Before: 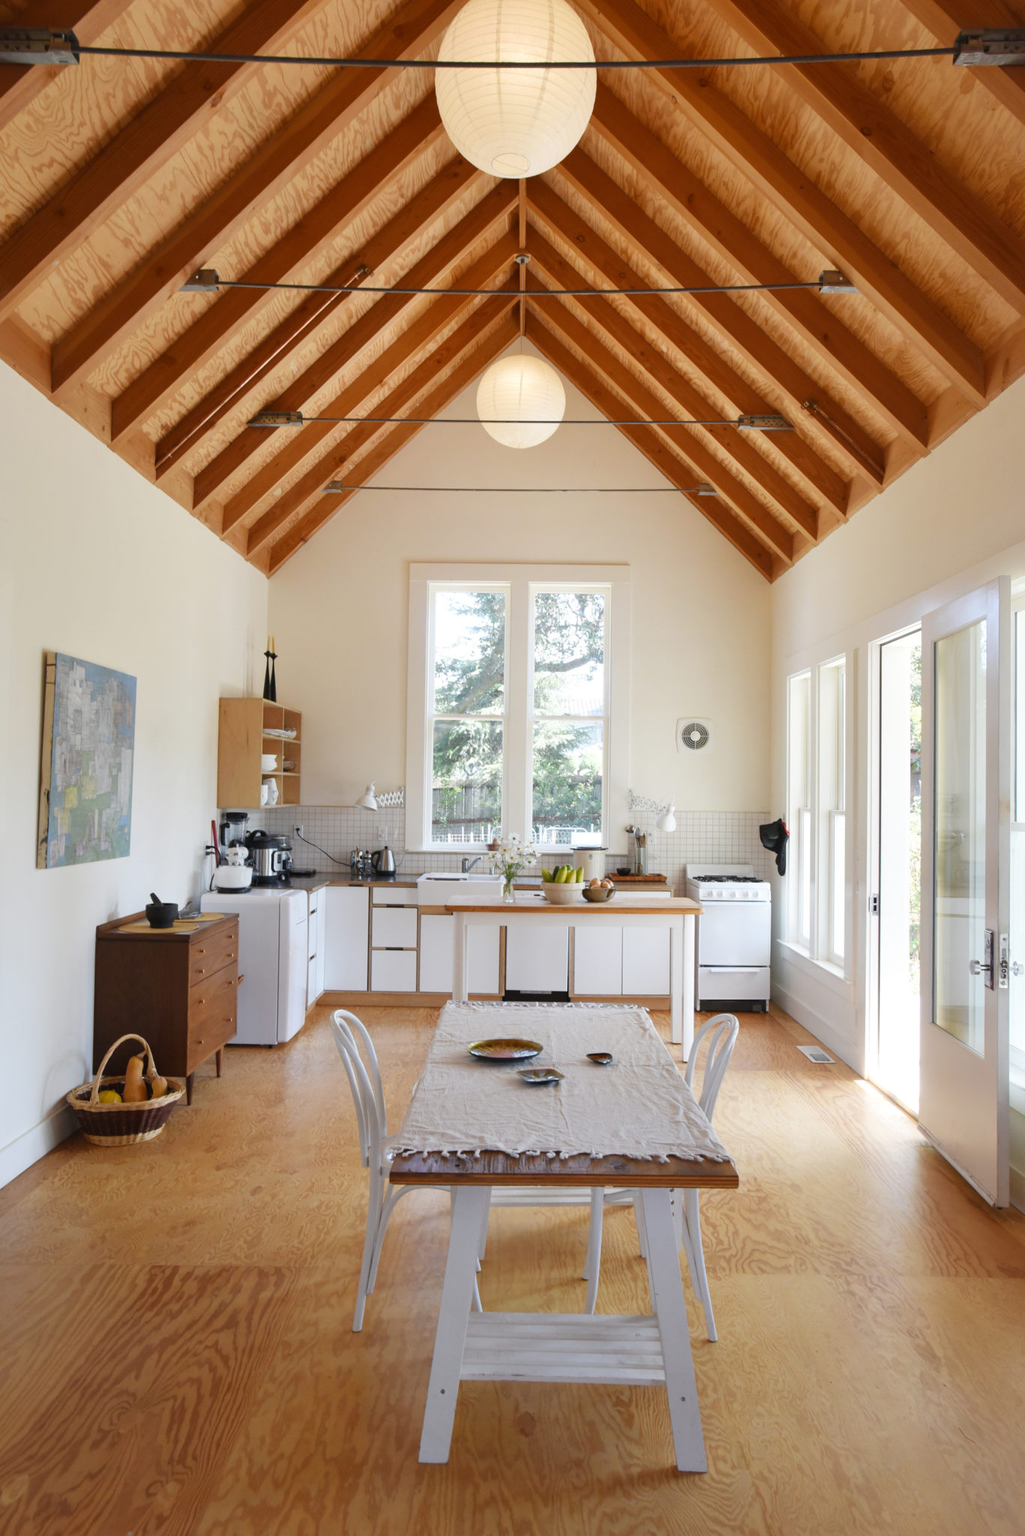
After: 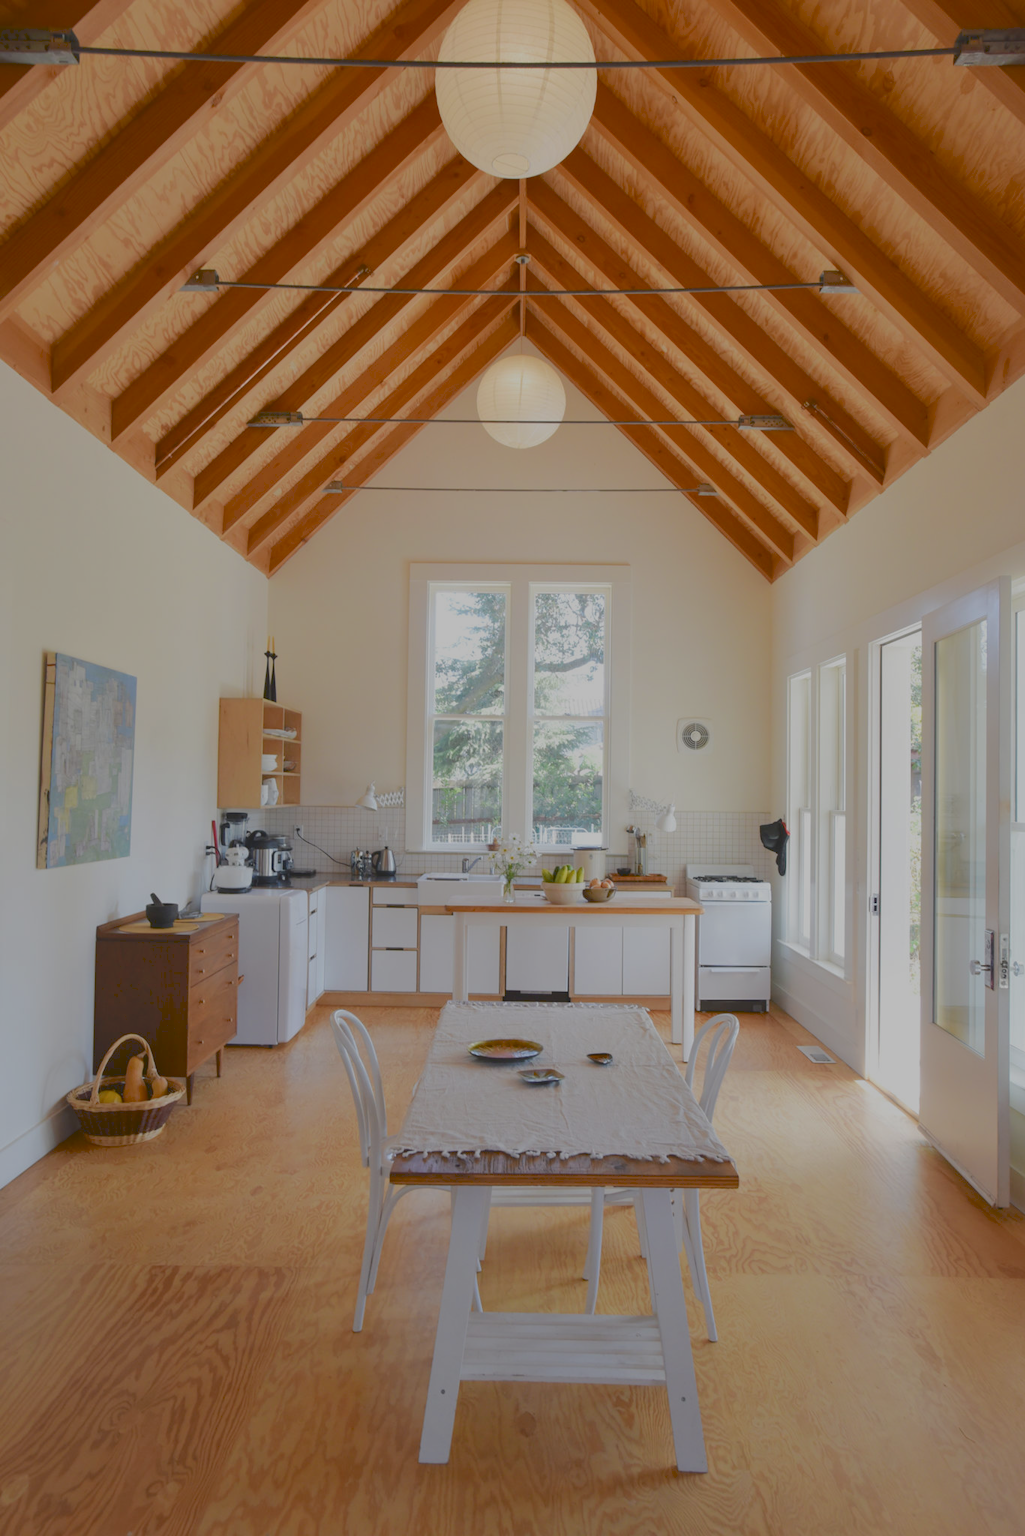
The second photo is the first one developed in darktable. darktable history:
contrast brightness saturation: contrast 0.069, brightness -0.148, saturation 0.108
exposure: black level correction 0, exposure 0 EV, compensate highlight preservation false
tone equalizer: -8 EV -0.02 EV, -7 EV 0.036 EV, -6 EV -0.007 EV, -5 EV 0.006 EV, -4 EV -0.043 EV, -3 EV -0.24 EV, -2 EV -0.646 EV, -1 EV -0.958 EV, +0 EV -0.98 EV, edges refinement/feathering 500, mask exposure compensation -1.57 EV, preserve details no
tone curve: curves: ch0 [(0, 0) (0.003, 0.144) (0.011, 0.149) (0.025, 0.159) (0.044, 0.183) (0.069, 0.207) (0.1, 0.236) (0.136, 0.269) (0.177, 0.303) (0.224, 0.339) (0.277, 0.38) (0.335, 0.428) (0.399, 0.478) (0.468, 0.539) (0.543, 0.604) (0.623, 0.679) (0.709, 0.755) (0.801, 0.836) (0.898, 0.918) (1, 1)], preserve colors none
